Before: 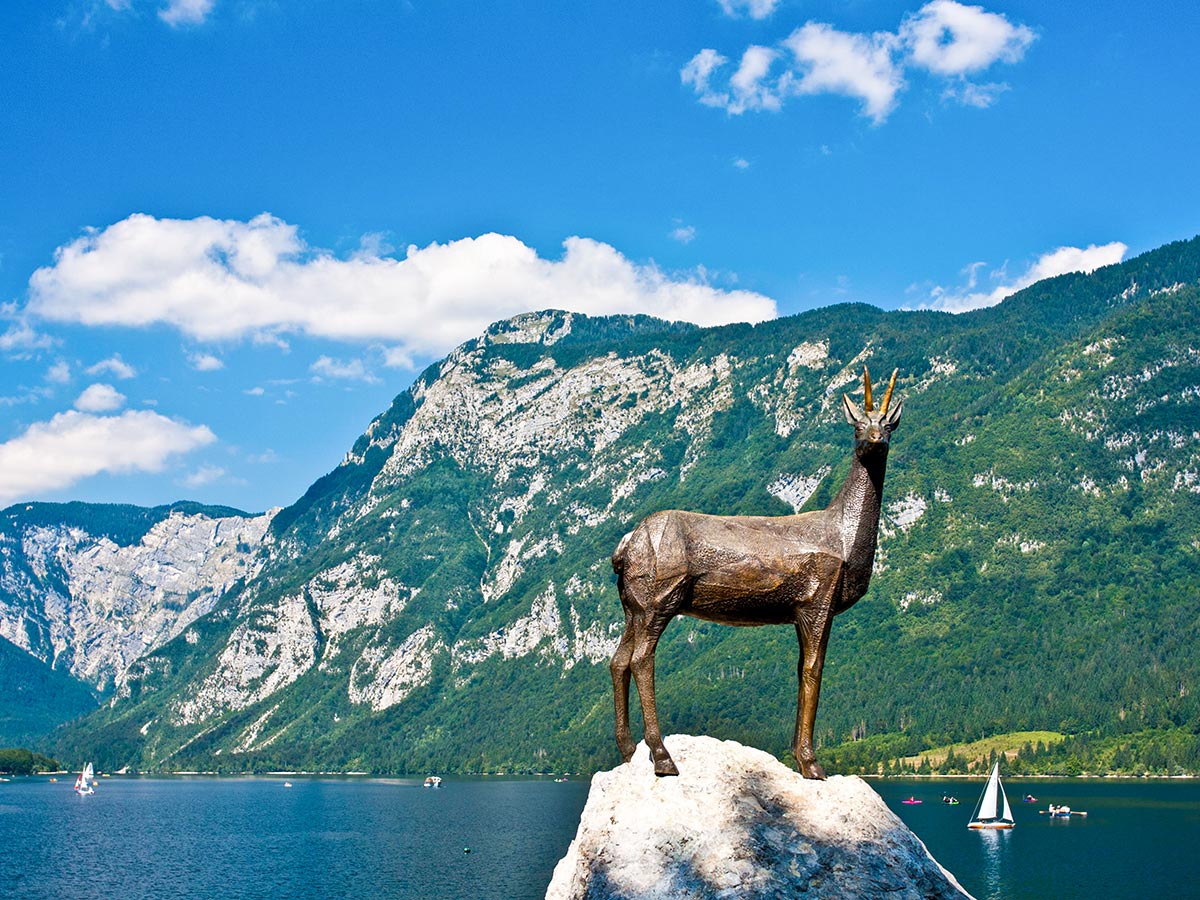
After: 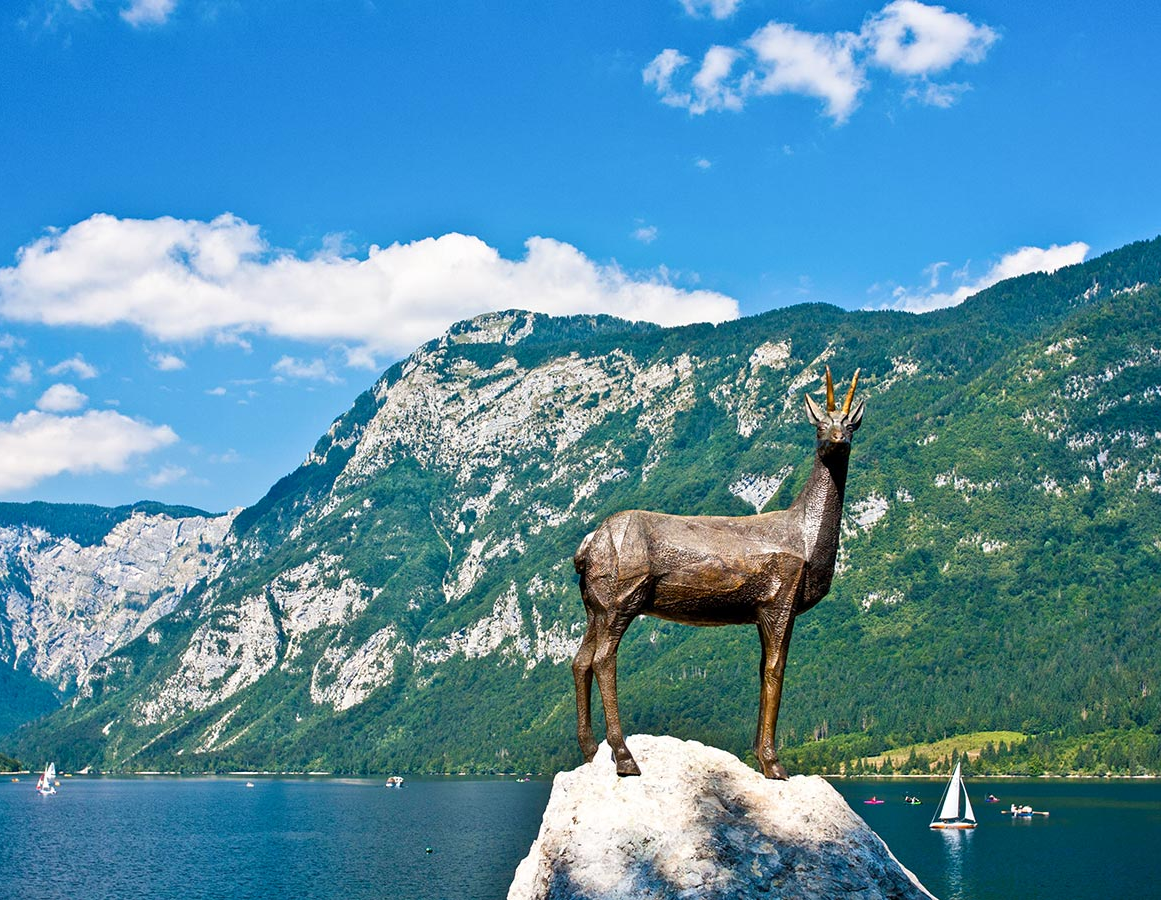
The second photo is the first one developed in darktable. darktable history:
crop and rotate: left 3.242%
